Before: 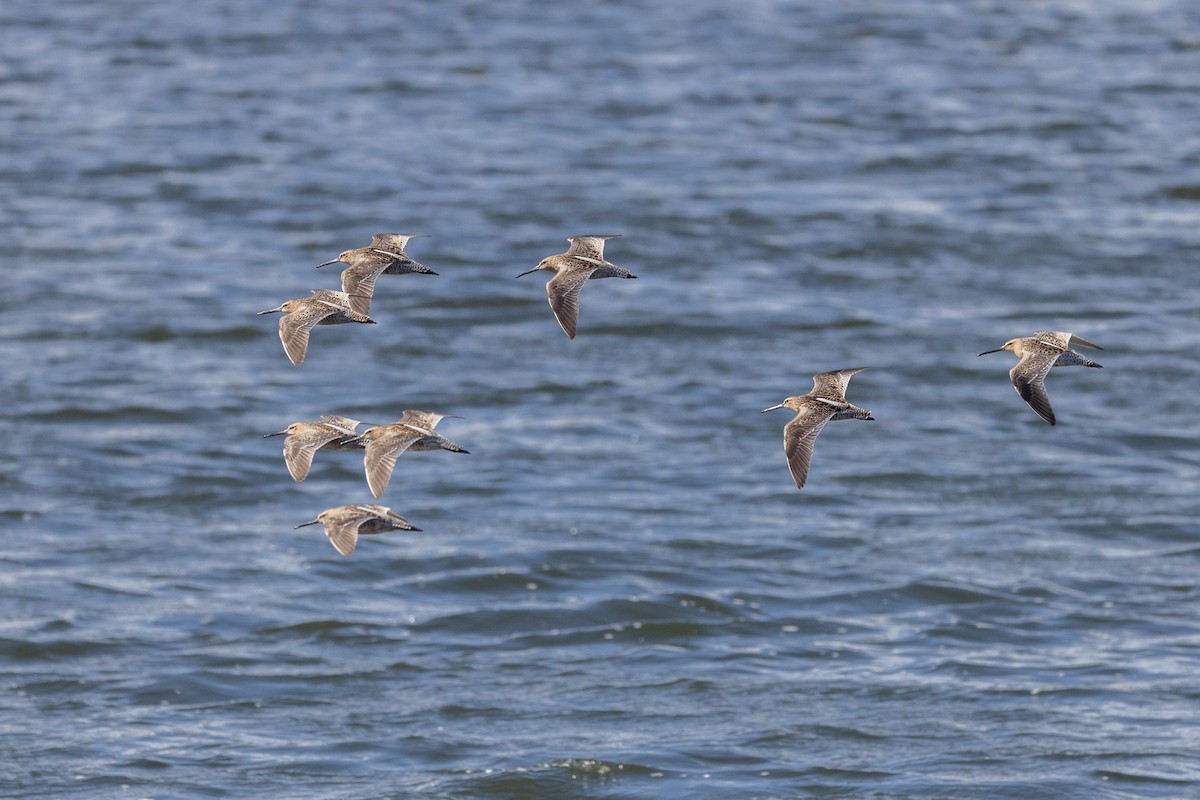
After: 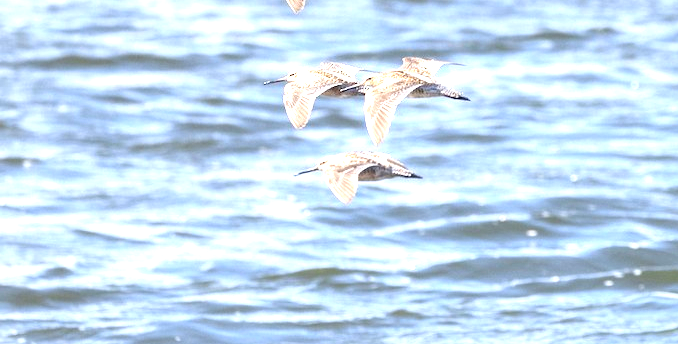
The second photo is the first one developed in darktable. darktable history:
color zones: curves: ch1 [(0, 0.513) (0.143, 0.524) (0.286, 0.511) (0.429, 0.506) (0.571, 0.503) (0.714, 0.503) (0.857, 0.508) (1, 0.513)], mix -119.85%
crop: top 44.176%, right 43.455%, bottom 12.702%
exposure: black level correction 0, exposure 1.92 EV, compensate highlight preservation false
